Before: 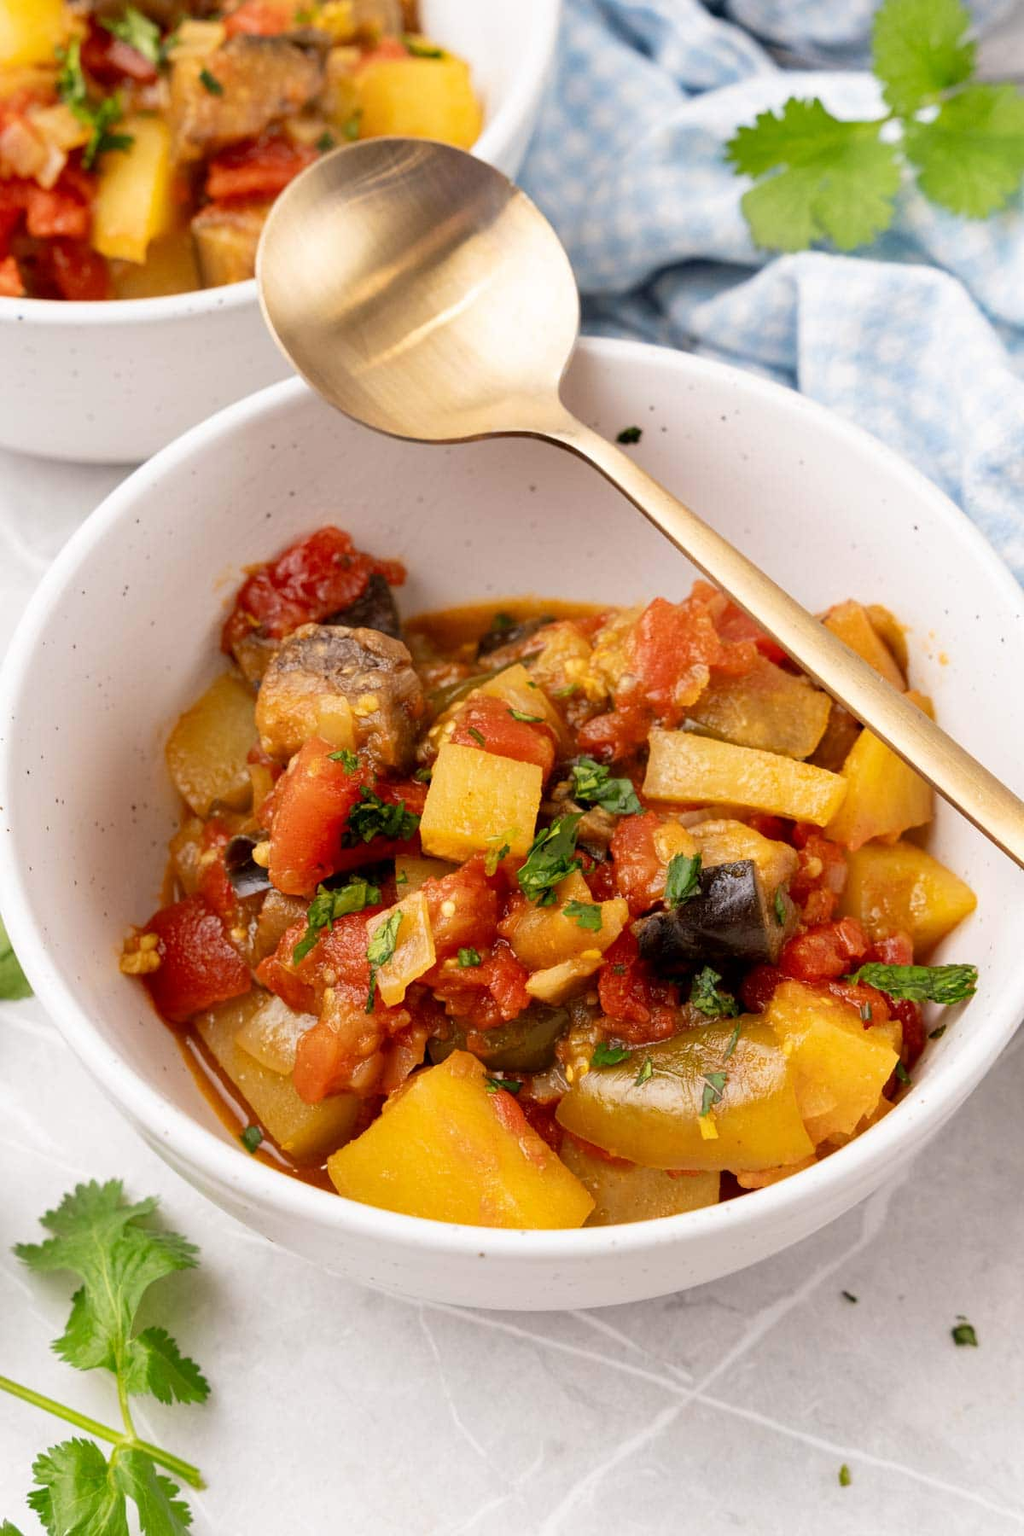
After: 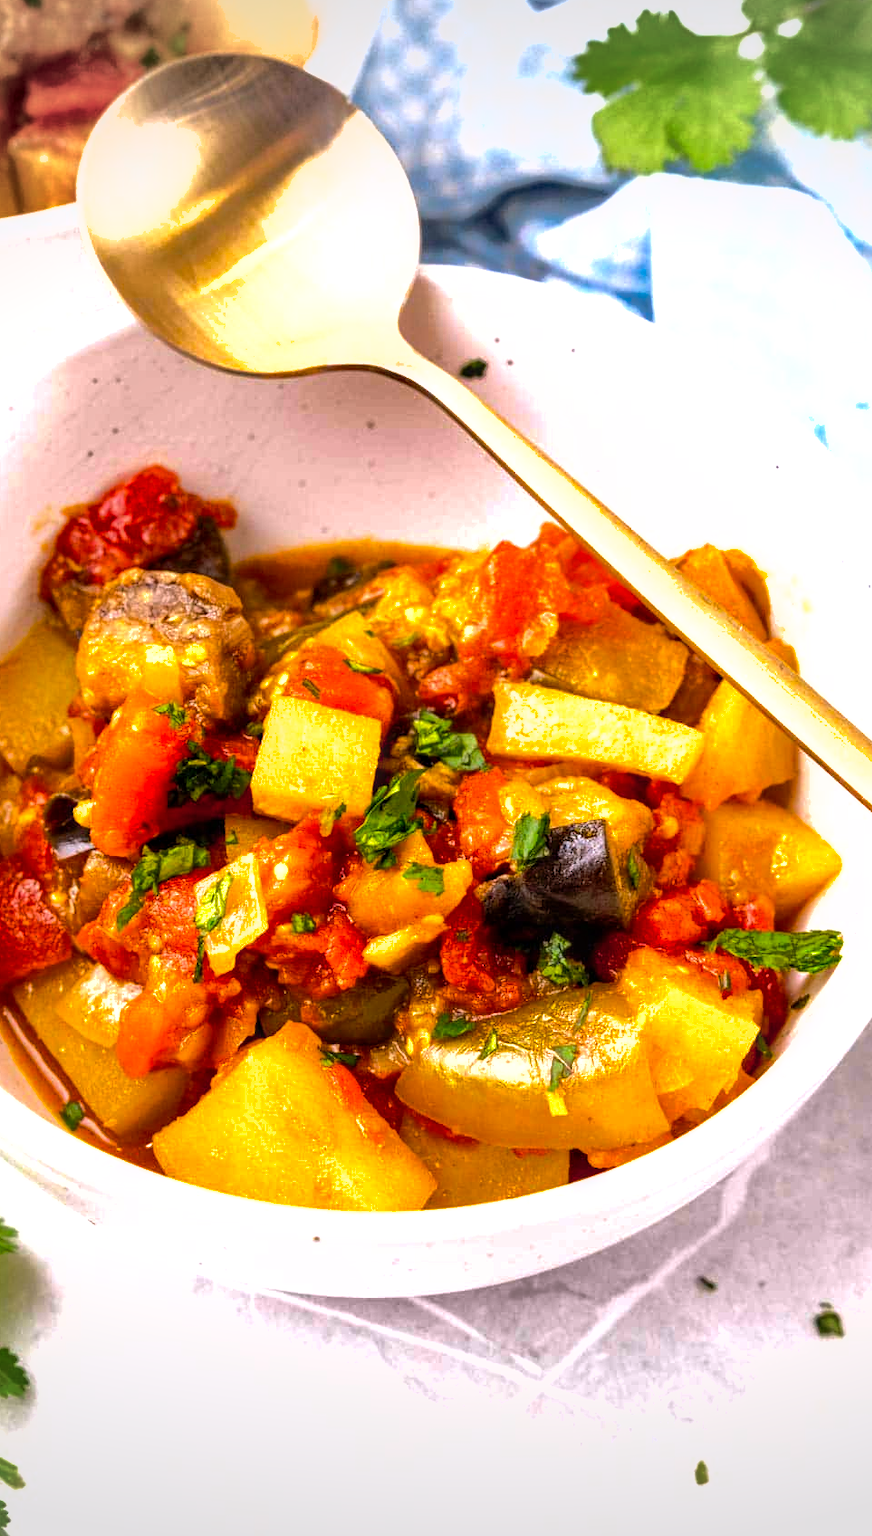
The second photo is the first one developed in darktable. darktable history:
color balance rgb: perceptual saturation grading › global saturation 25%, perceptual brilliance grading › mid-tones 10%, perceptual brilliance grading › shadows 15%, global vibrance 20%
local contrast: on, module defaults
crop and rotate: left 17.959%, top 5.771%, right 1.742%
white balance: red 0.984, blue 1.059
tone equalizer: -8 EV -1.08 EV, -7 EV -1.01 EV, -6 EV -0.867 EV, -5 EV -0.578 EV, -3 EV 0.578 EV, -2 EV 0.867 EV, -1 EV 1.01 EV, +0 EV 1.08 EV, edges refinement/feathering 500, mask exposure compensation -1.57 EV, preserve details no
shadows and highlights: on, module defaults
color correction: highlights a* 0.816, highlights b* 2.78, saturation 1.1
vignetting: fall-off start 100%, brightness -0.282, width/height ratio 1.31
